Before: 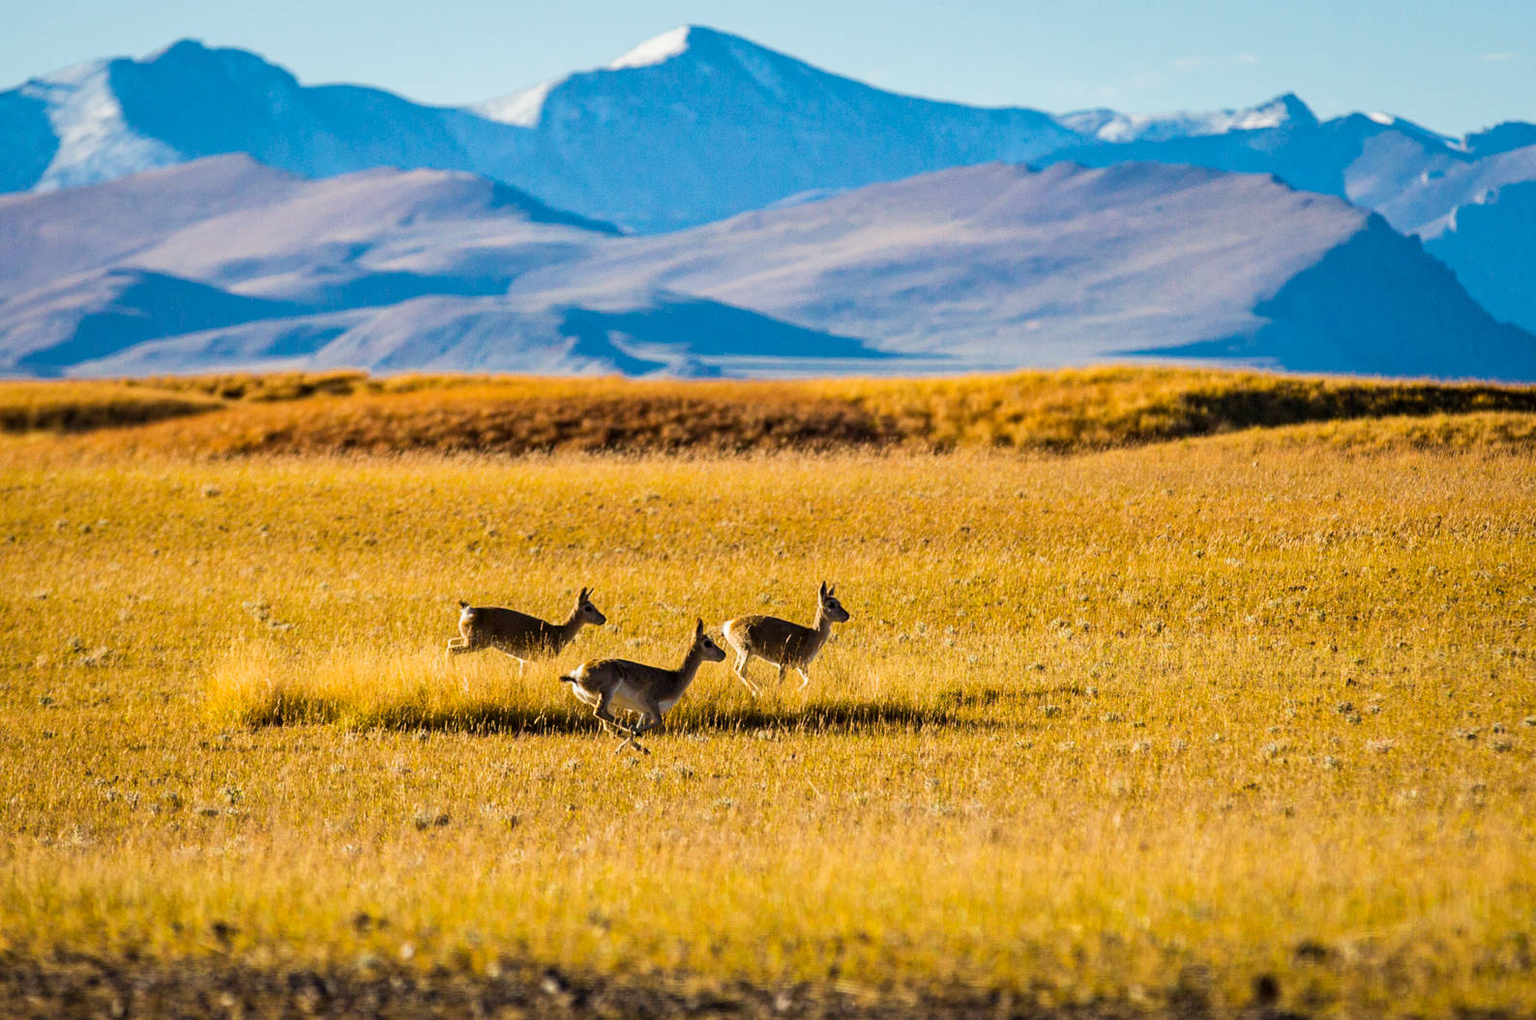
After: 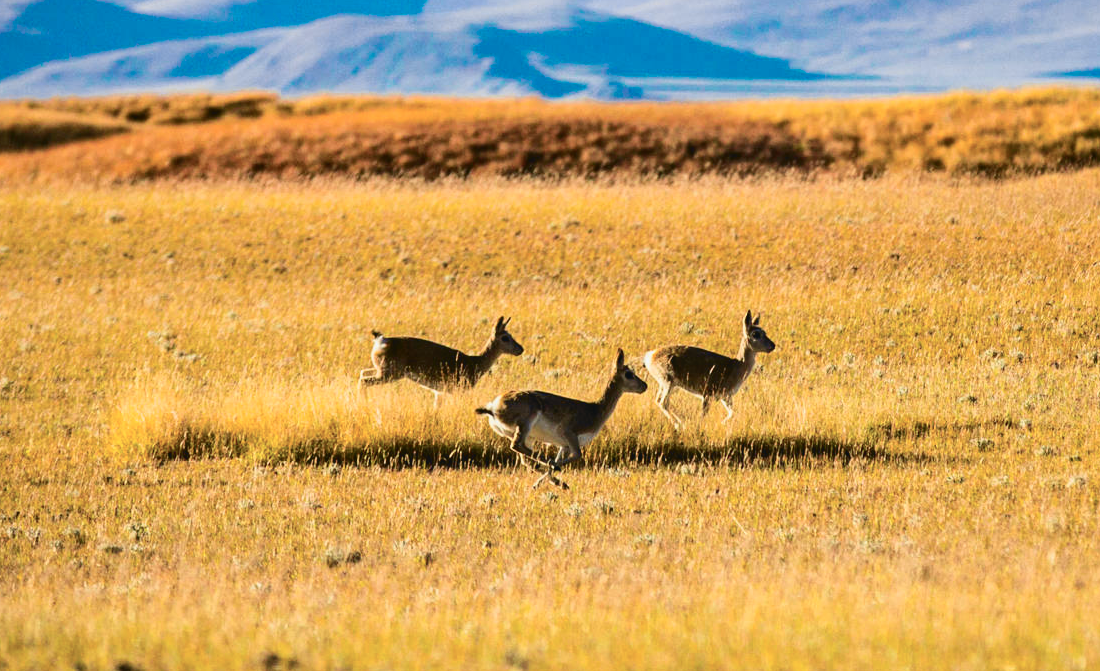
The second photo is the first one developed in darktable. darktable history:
tone curve: curves: ch0 [(0, 0.039) (0.104, 0.103) (0.273, 0.267) (0.448, 0.487) (0.704, 0.761) (0.886, 0.922) (0.994, 0.971)]; ch1 [(0, 0) (0.335, 0.298) (0.446, 0.413) (0.485, 0.487) (0.515, 0.503) (0.566, 0.563) (0.641, 0.655) (1, 1)]; ch2 [(0, 0) (0.314, 0.301) (0.421, 0.411) (0.502, 0.494) (0.528, 0.54) (0.557, 0.559) (0.612, 0.605) (0.722, 0.686) (1, 1)], color space Lab, independent channels, preserve colors none
crop: left 6.488%, top 27.668%, right 24.183%, bottom 8.656%
